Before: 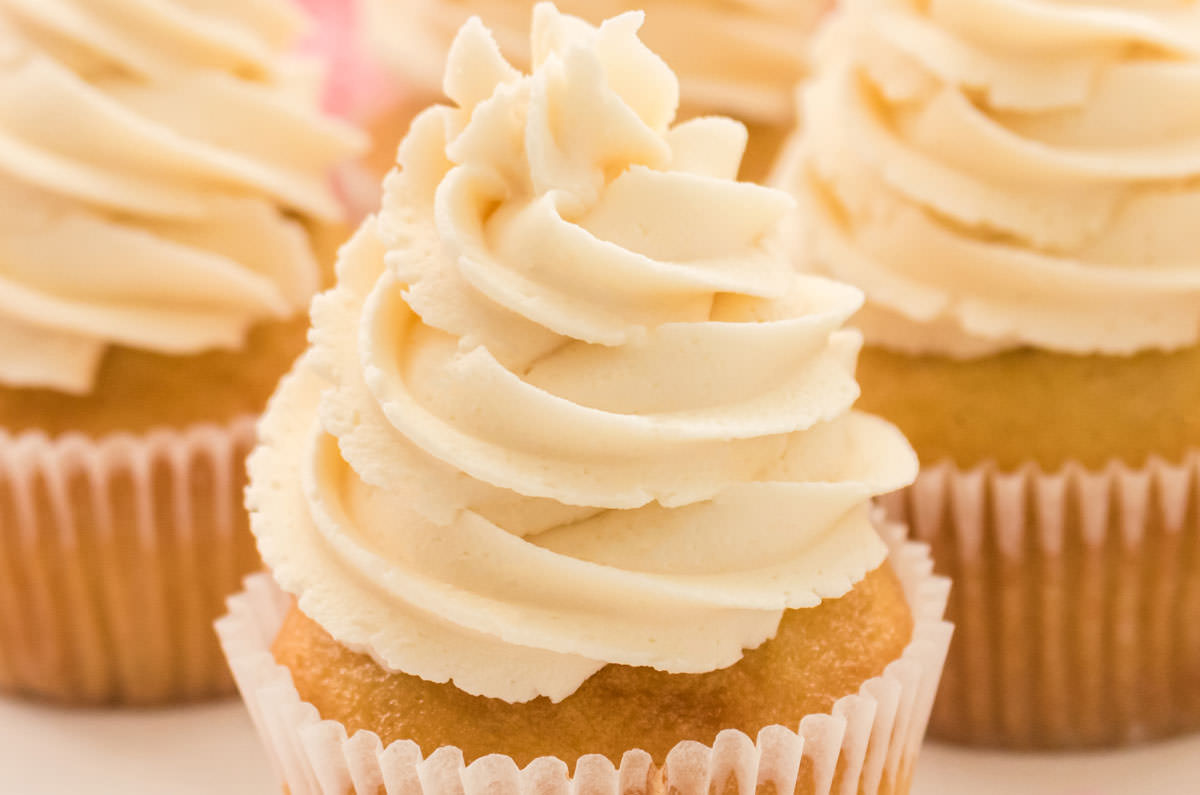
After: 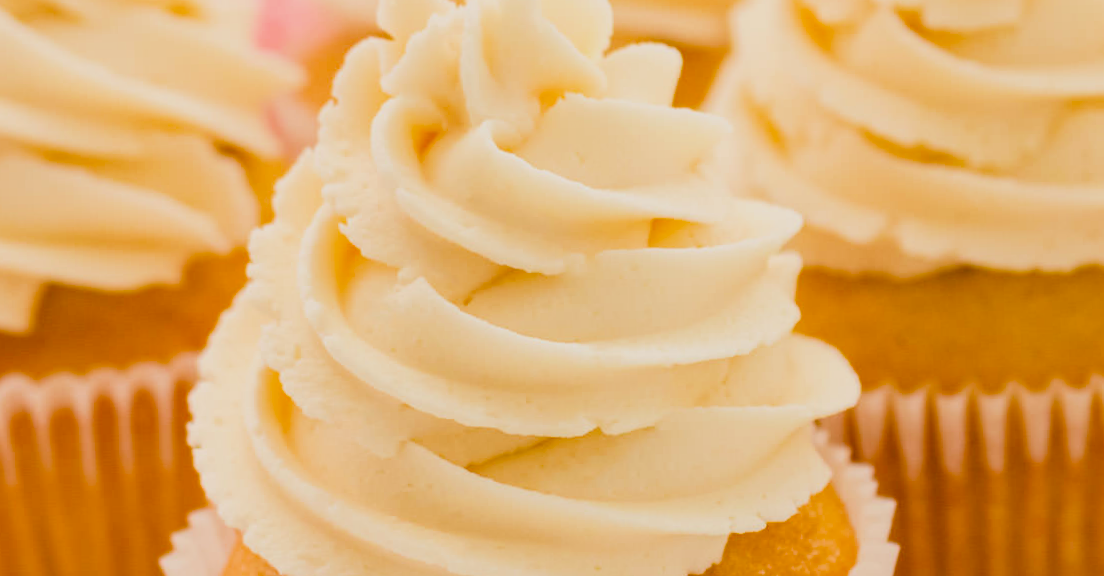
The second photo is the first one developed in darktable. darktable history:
rotate and perspective: rotation -1.24°, automatic cropping off
crop: left 5.596%, top 10.314%, right 3.534%, bottom 19.395%
filmic rgb: black relative exposure -7.75 EV, white relative exposure 4.4 EV, threshold 3 EV, target black luminance 0%, hardness 3.76, latitude 50.51%, contrast 1.074, highlights saturation mix 10%, shadows ↔ highlights balance -0.22%, color science v4 (2020), enable highlight reconstruction true
